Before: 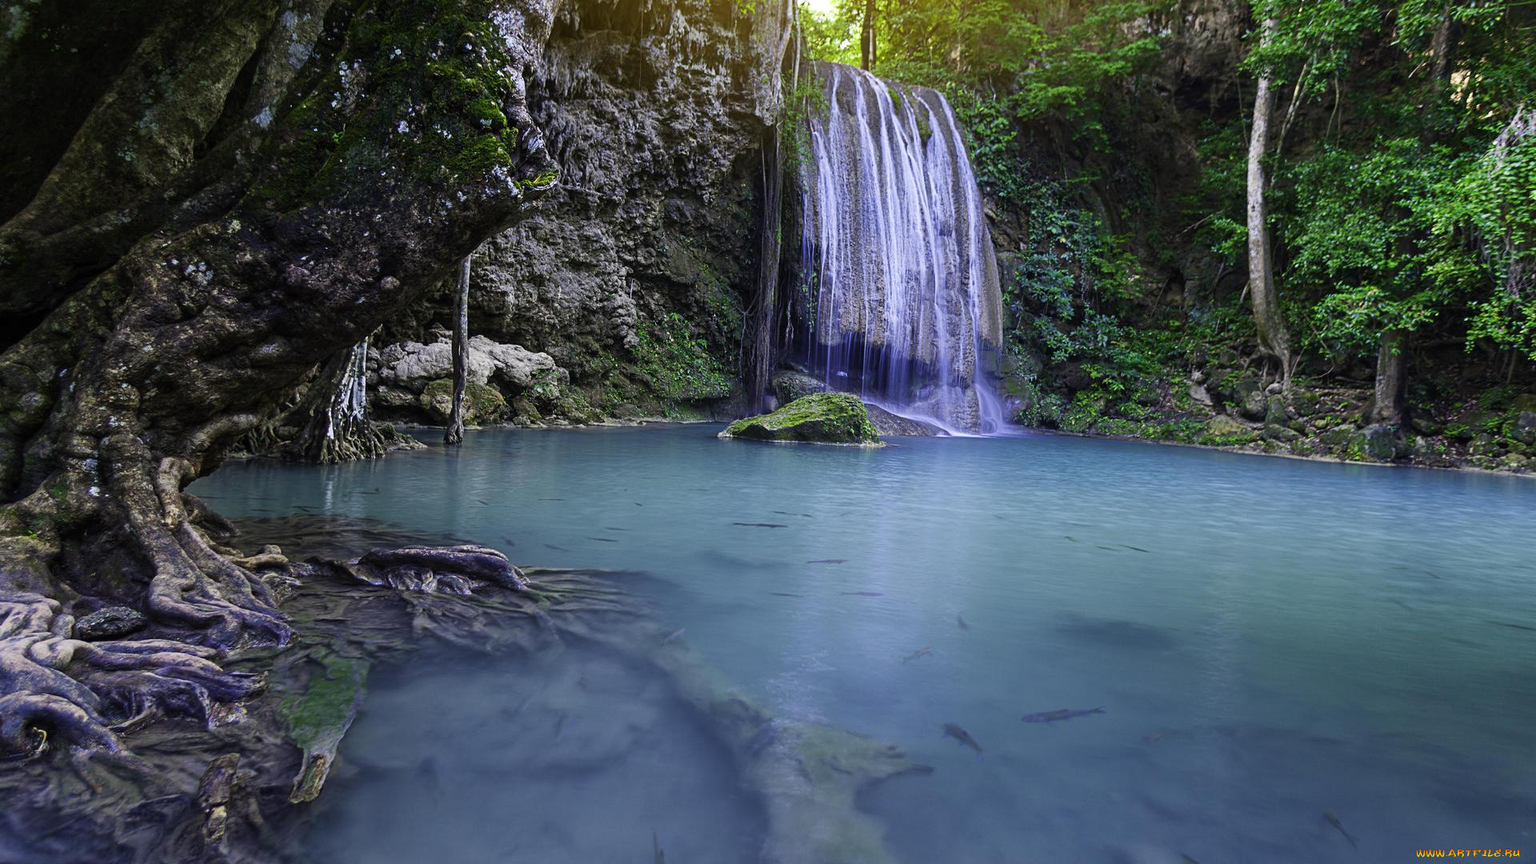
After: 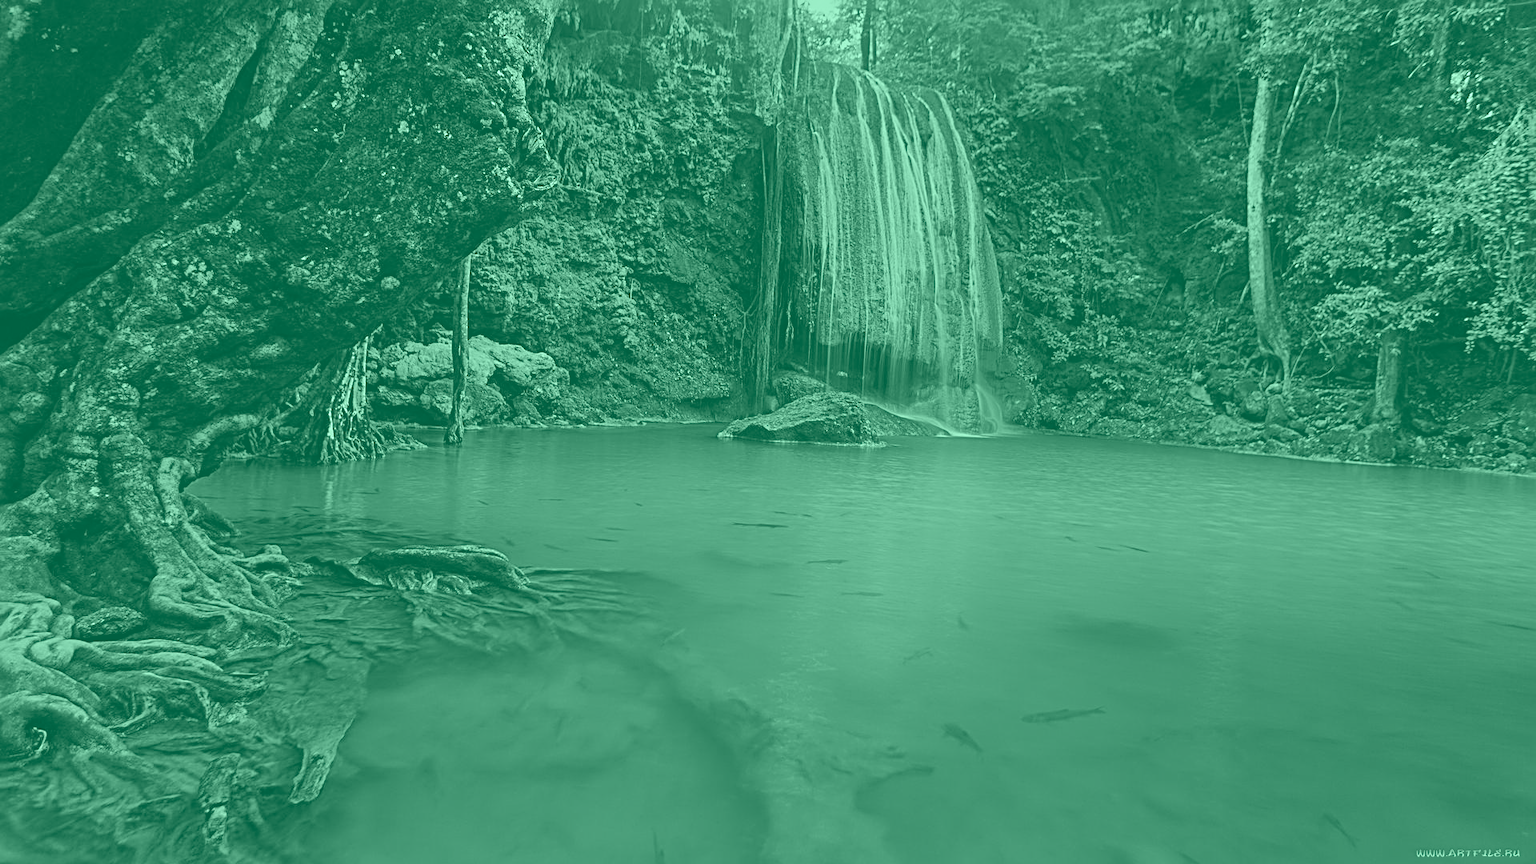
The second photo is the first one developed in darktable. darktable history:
levels: levels [0, 0.474, 0.947]
shadows and highlights: shadows 53, soften with gaussian
colorize: hue 147.6°, saturation 65%, lightness 21.64%
sharpen: radius 4
